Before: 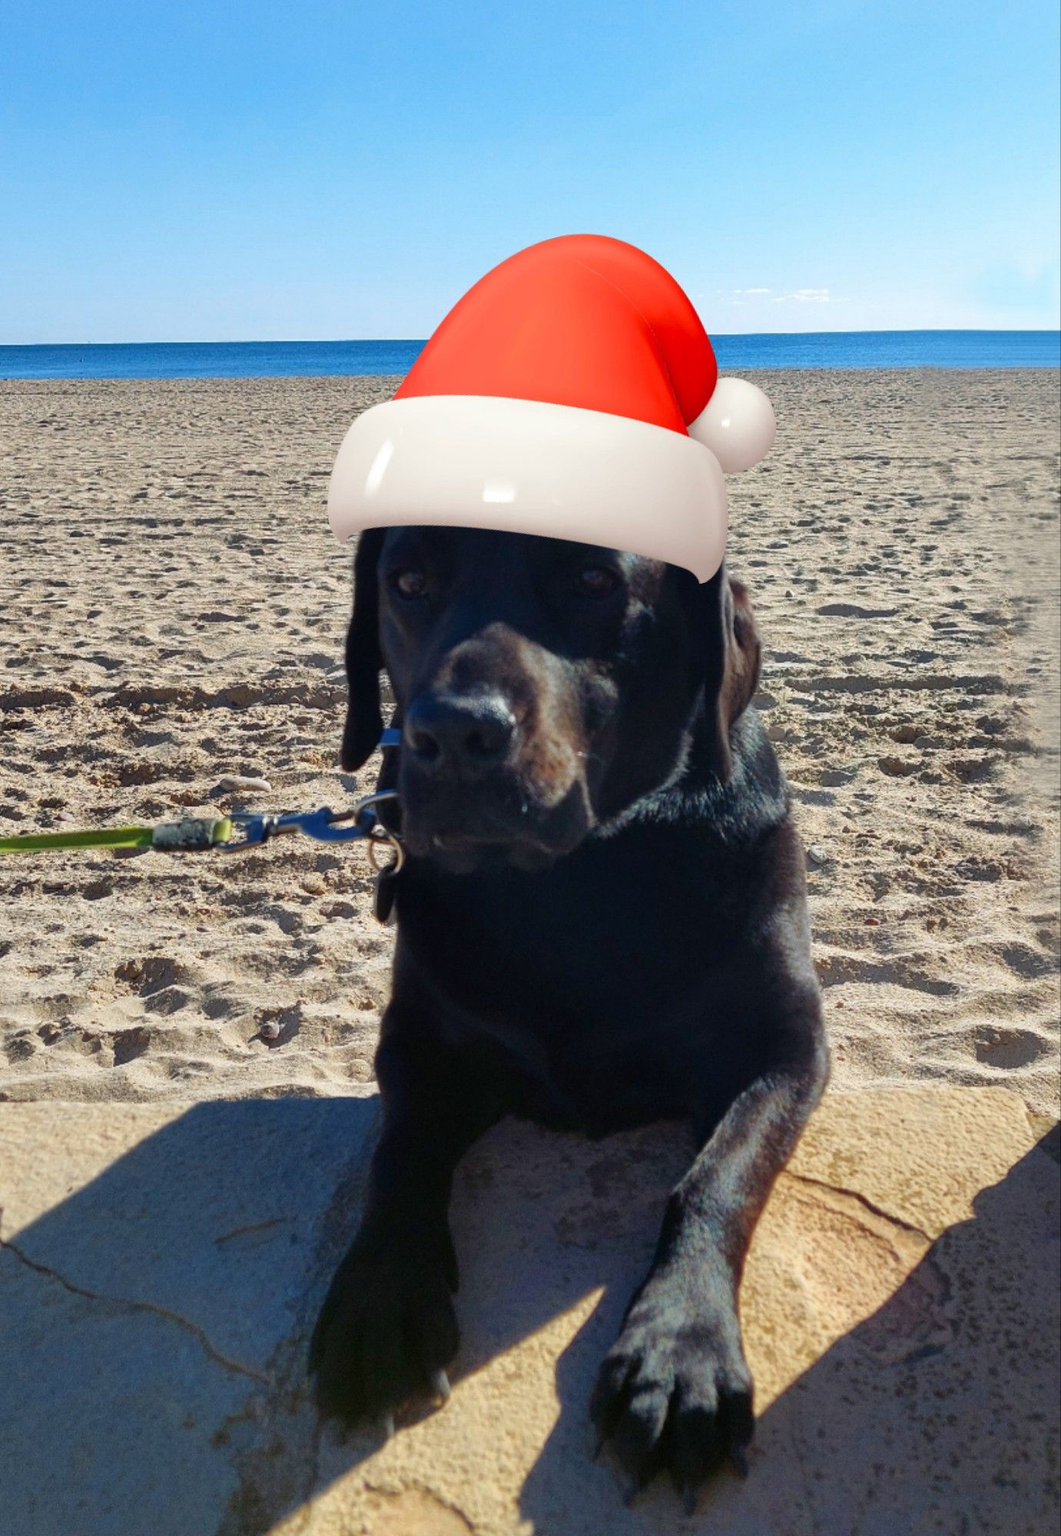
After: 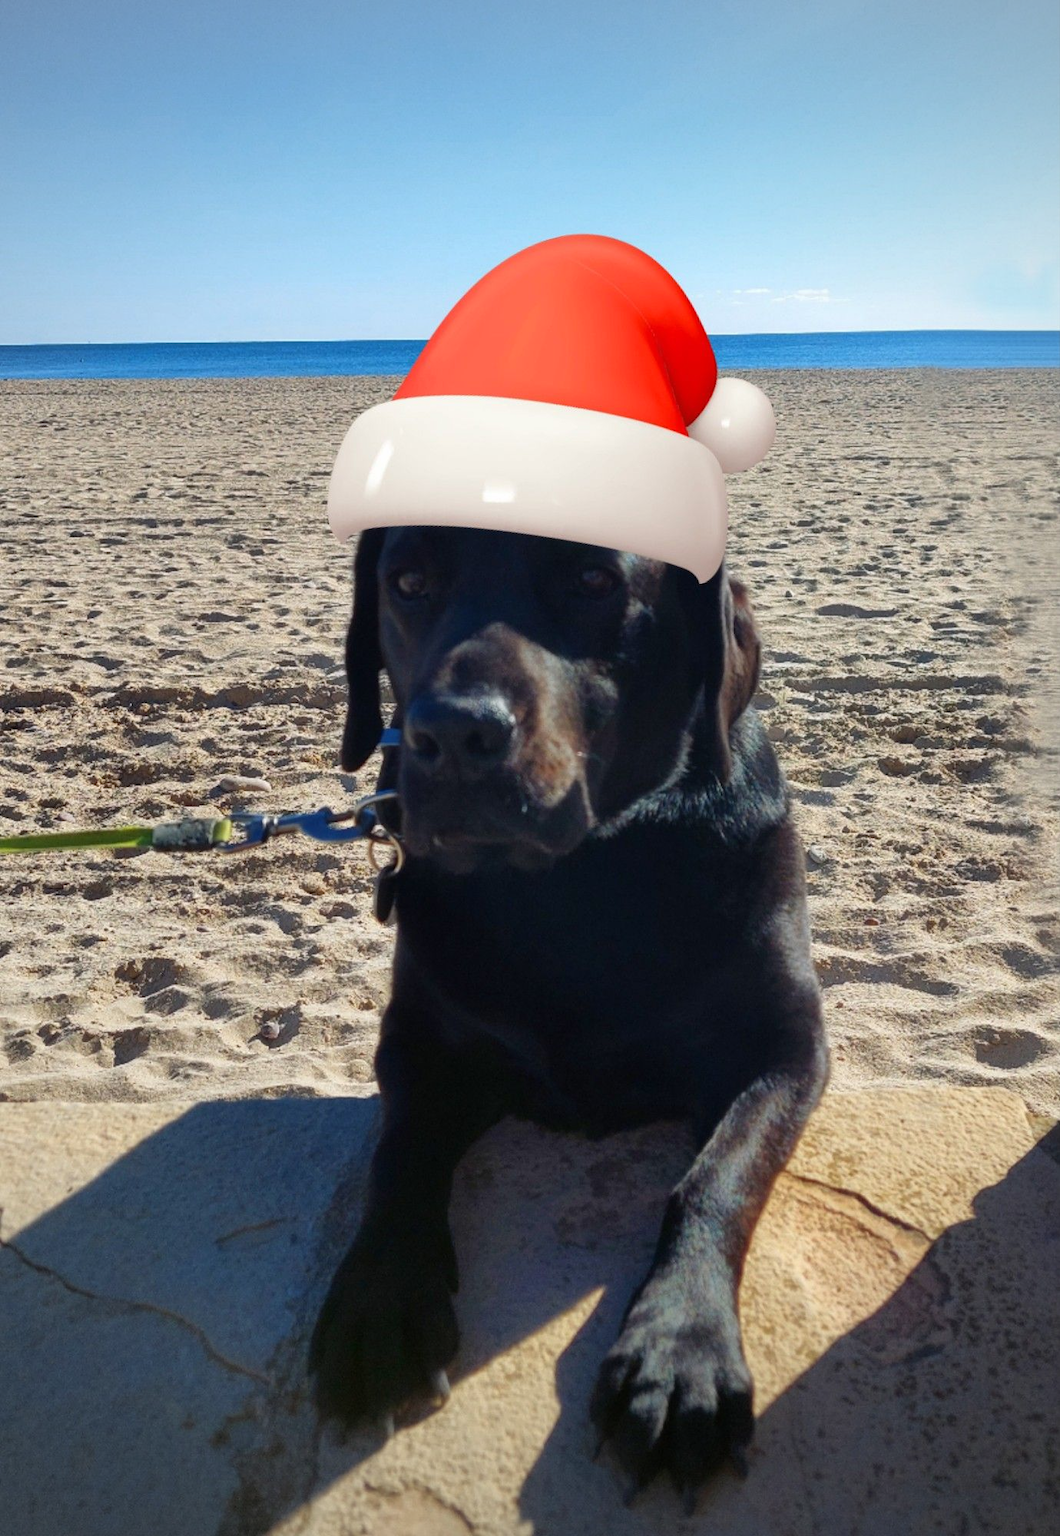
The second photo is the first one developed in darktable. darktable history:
vignetting: fall-off start 85.42%, fall-off radius 80.32%, width/height ratio 1.217
tone equalizer: on, module defaults
contrast equalizer: y [[0.5, 0.504, 0.515, 0.527, 0.535, 0.534], [0.5 ×6], [0.491, 0.387, 0.179, 0.068, 0.068, 0.068], [0 ×5, 0.023], [0 ×6]], mix -0.311
